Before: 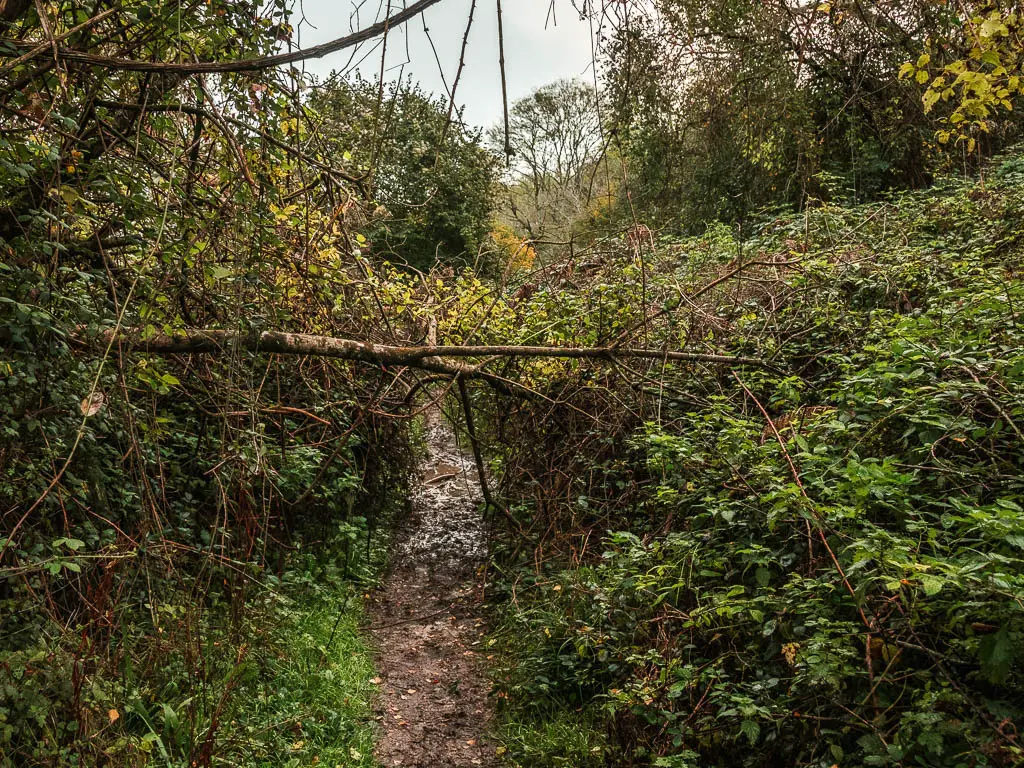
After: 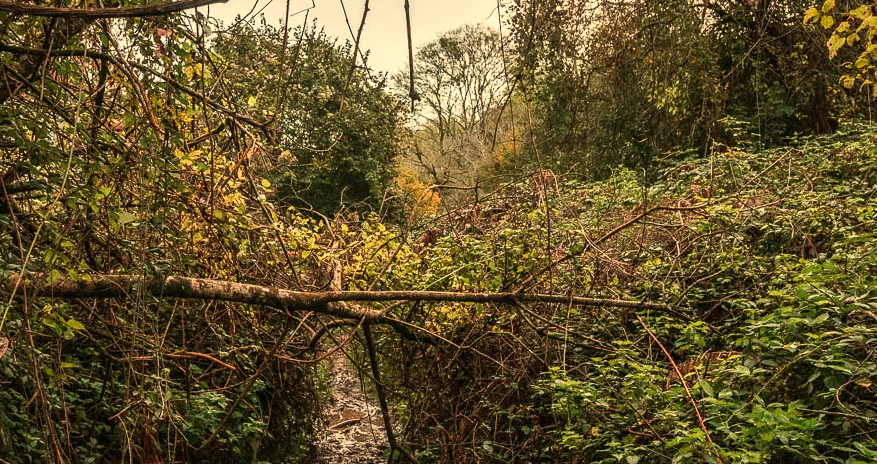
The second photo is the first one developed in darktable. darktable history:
crop and rotate: left 9.345%, top 7.22%, right 4.982%, bottom 32.331%
white balance: red 1.123, blue 0.83
